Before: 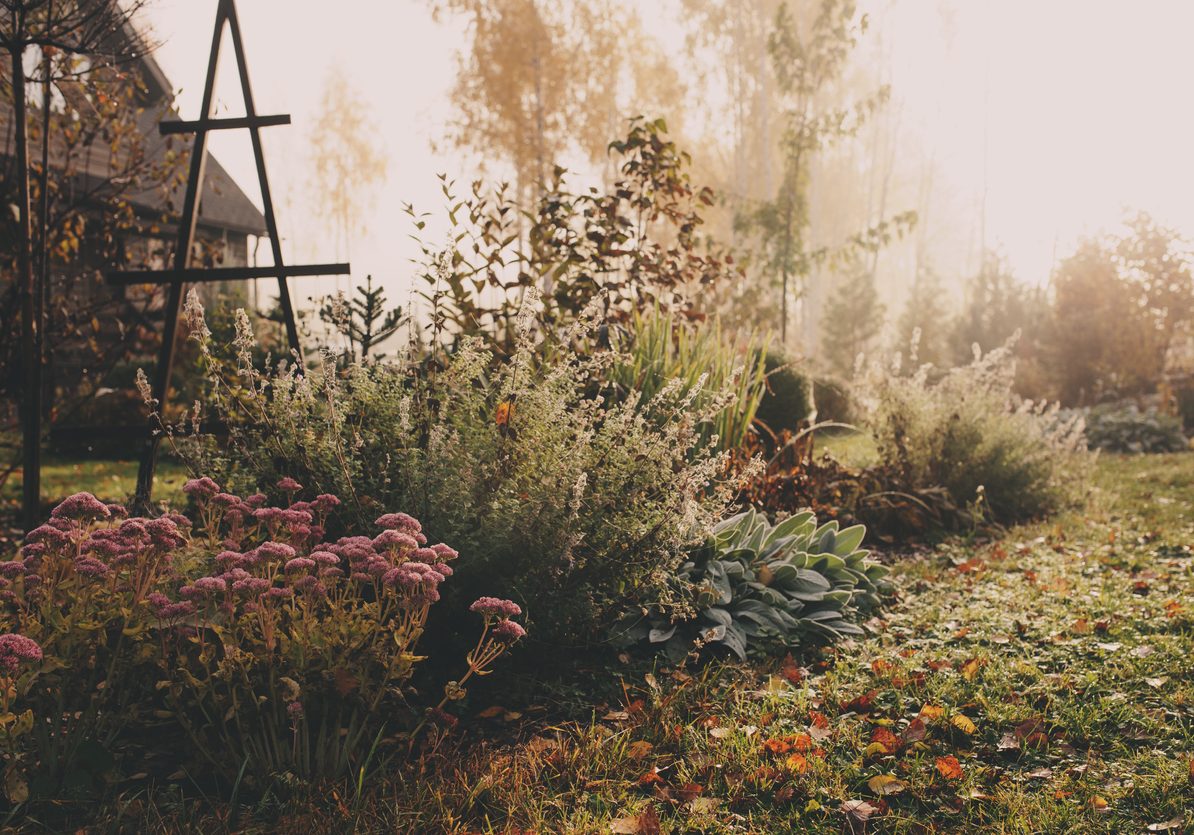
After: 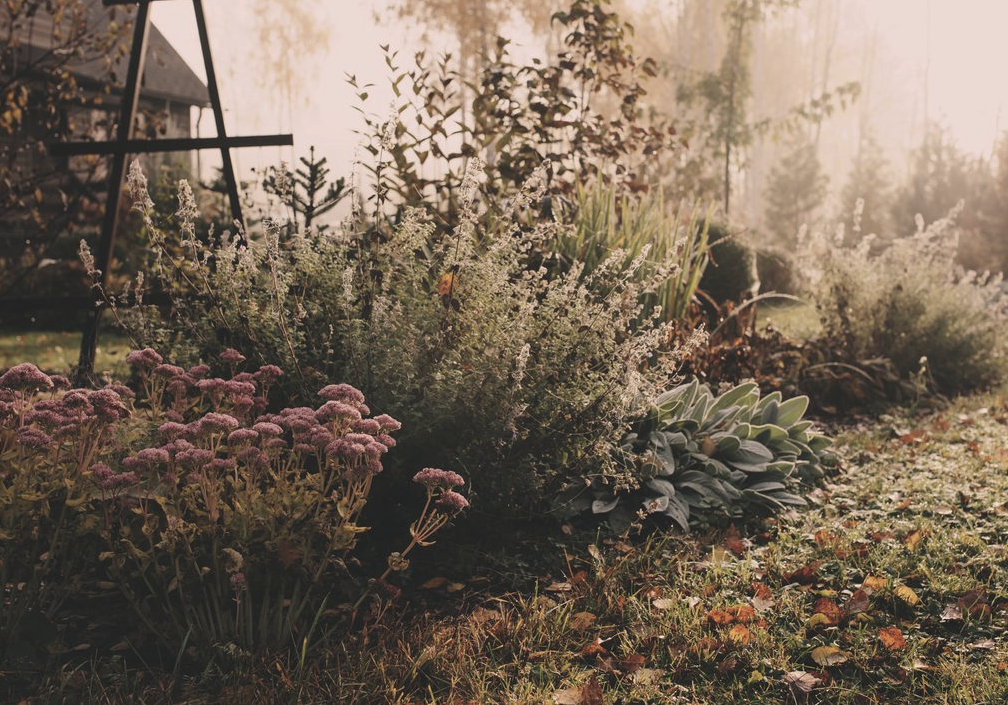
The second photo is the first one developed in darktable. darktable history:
color correction: highlights a* 5.59, highlights b* 5.24, saturation 0.68
crop and rotate: left 4.842%, top 15.51%, right 10.668%
base curve: curves: ch0 [(0, 0) (0.472, 0.455) (1, 1)], preserve colors none
